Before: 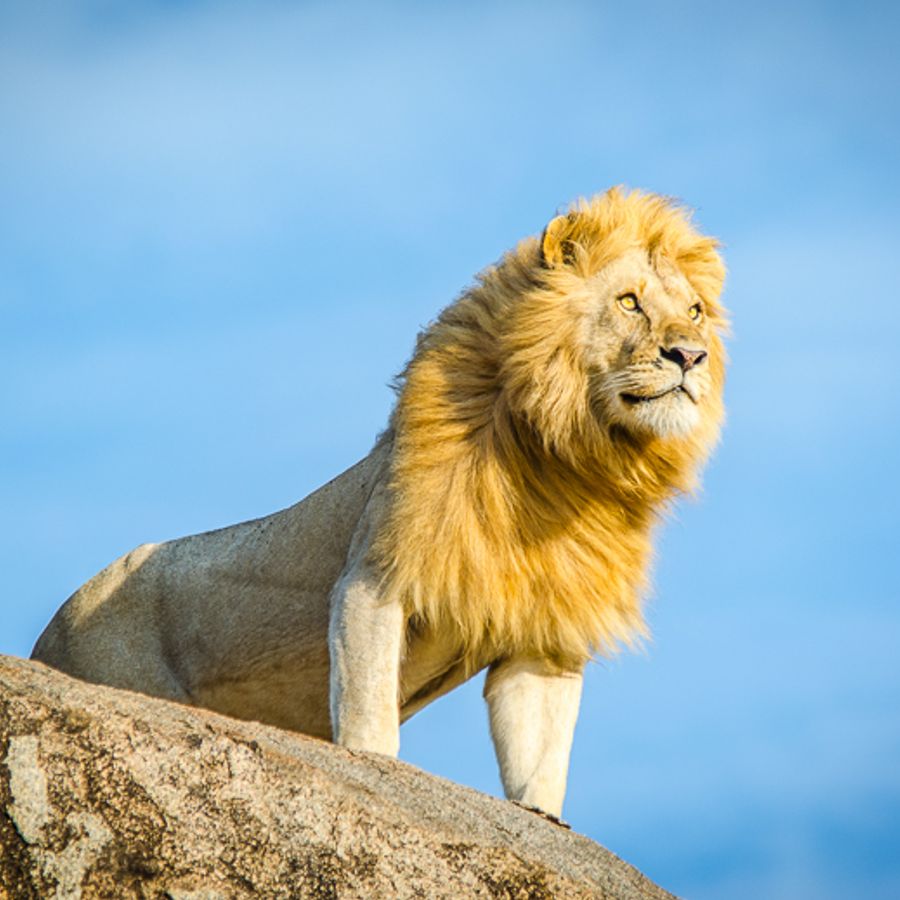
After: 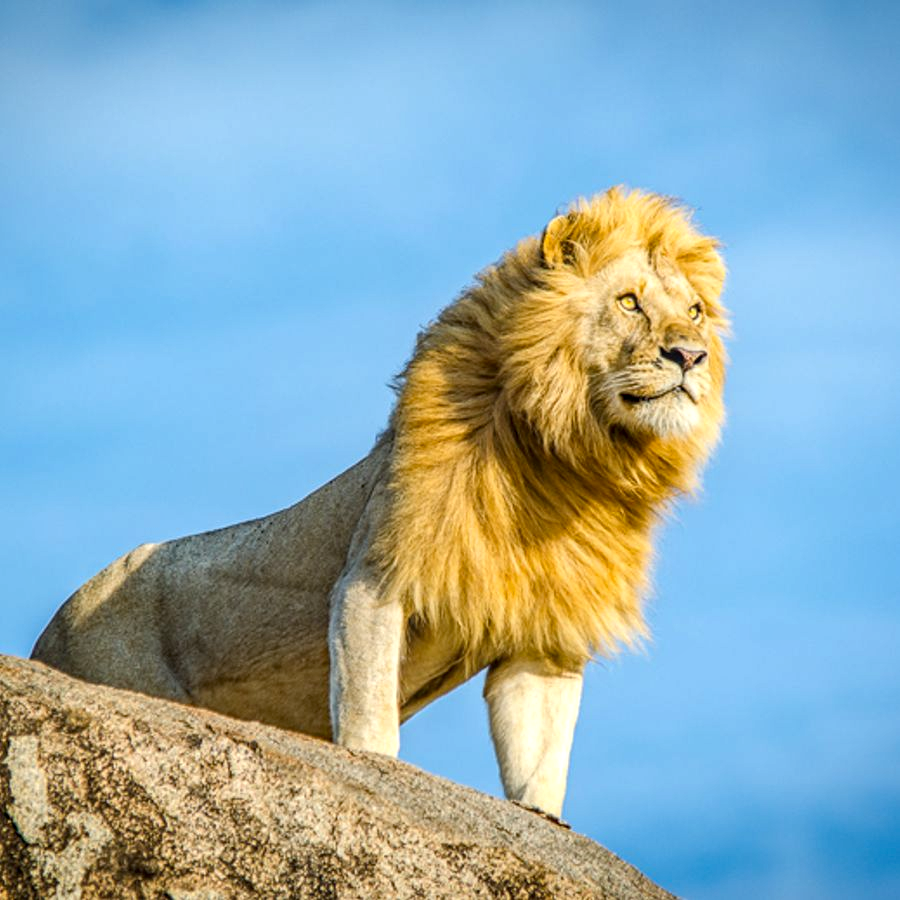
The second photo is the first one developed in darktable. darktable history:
local contrast: on, module defaults
color calibration: illuminant same as pipeline (D50), adaptation XYZ, x 0.346, y 0.359, temperature 5010.04 K
haze removal: compatibility mode true, adaptive false
